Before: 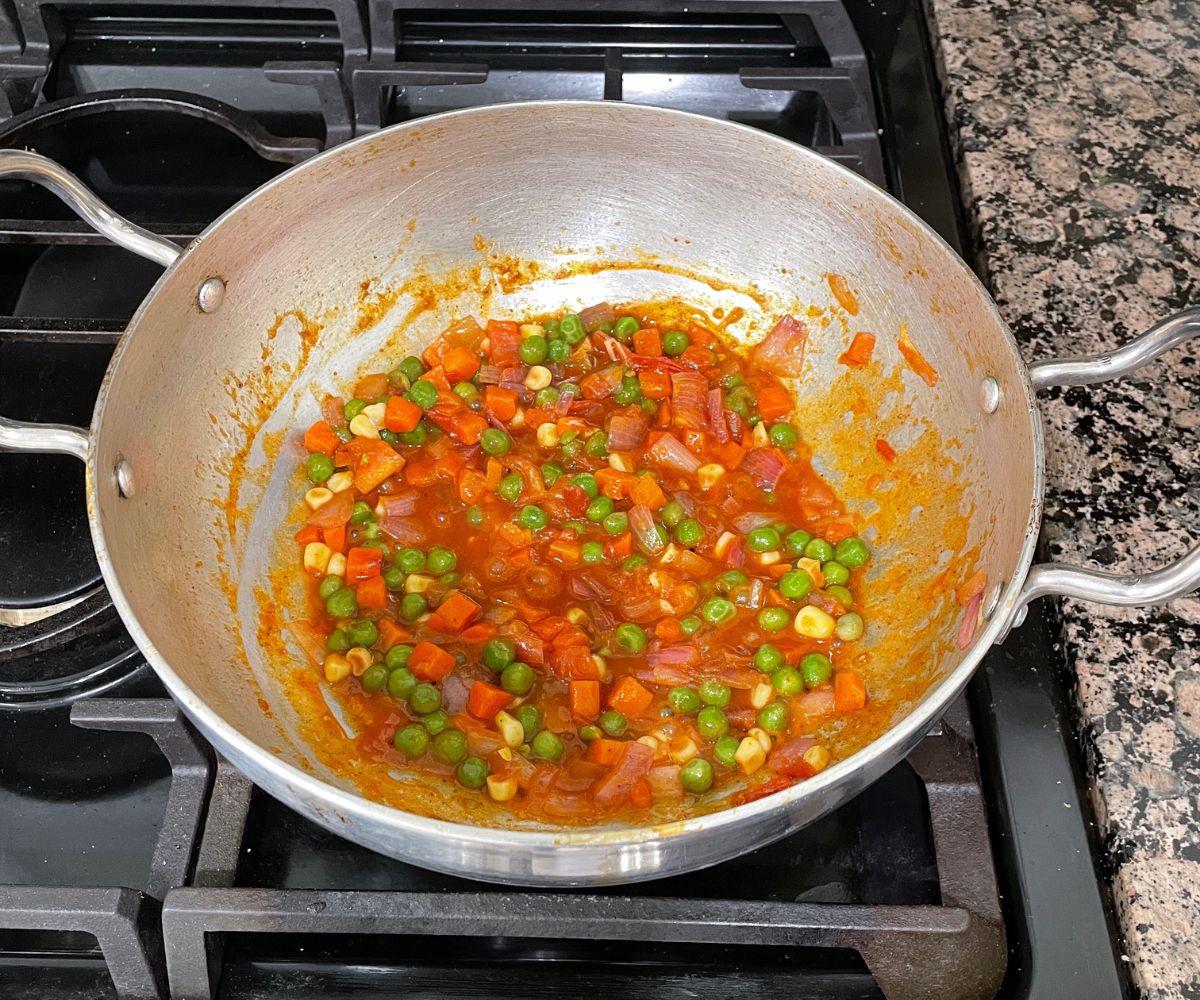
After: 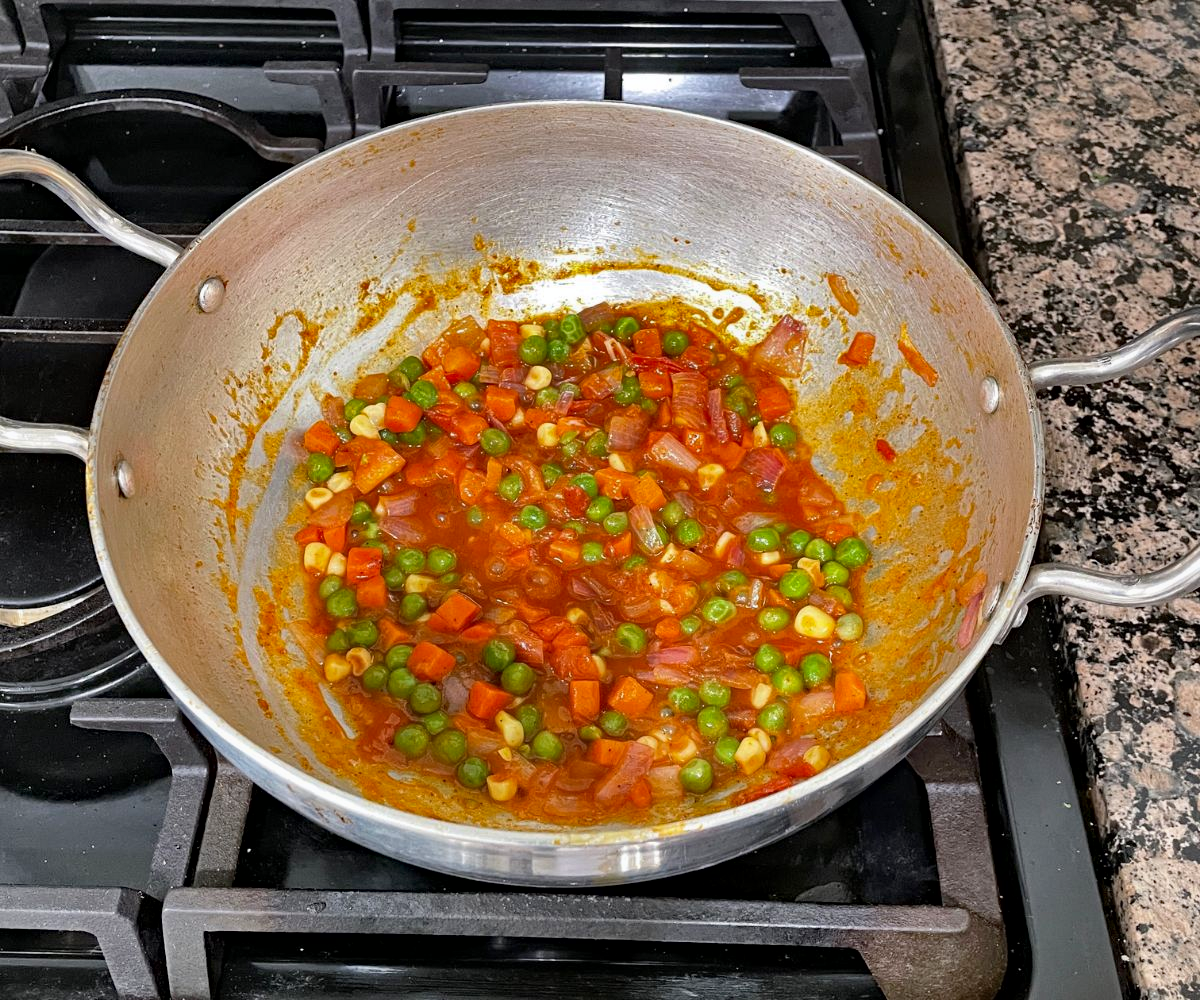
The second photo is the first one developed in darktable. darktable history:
shadows and highlights: white point adjustment -3.46, highlights -63.85, soften with gaussian
local contrast: mode bilateral grid, contrast 19, coarseness 49, detail 119%, midtone range 0.2
haze removal: compatibility mode true, adaptive false
